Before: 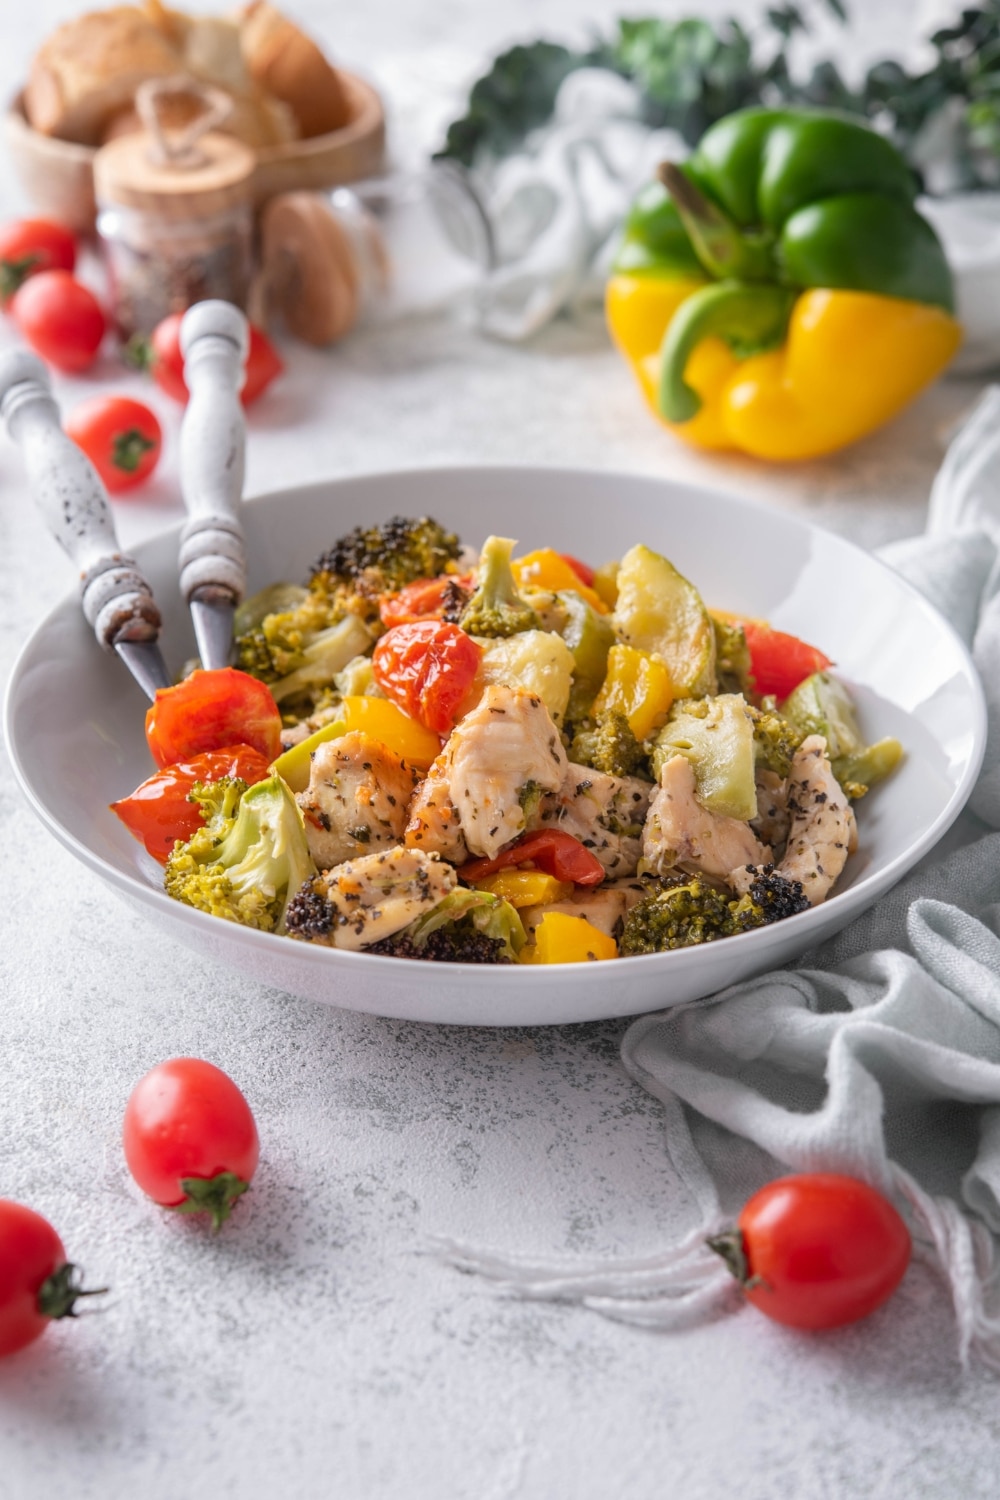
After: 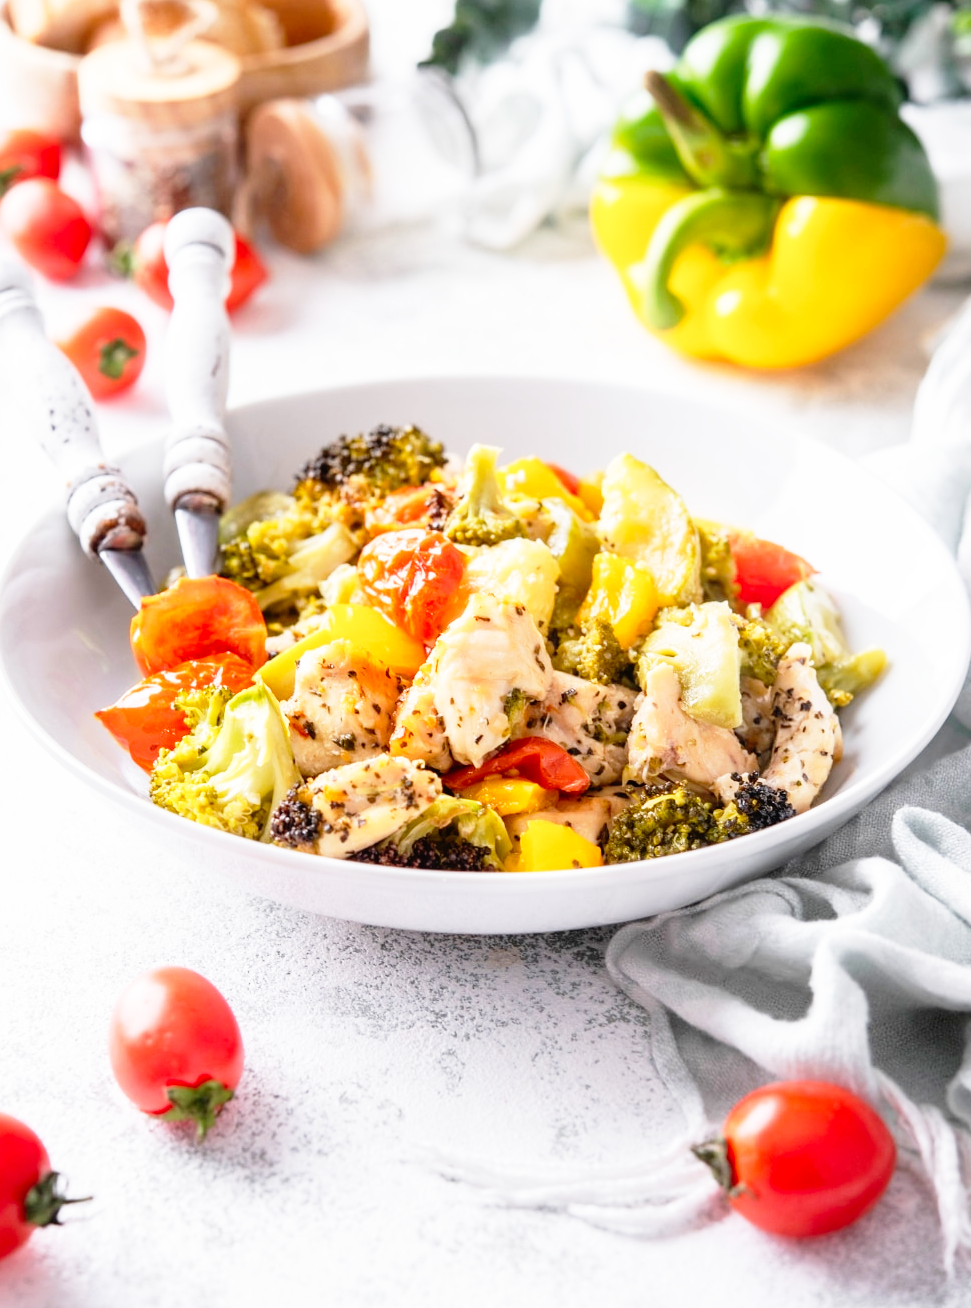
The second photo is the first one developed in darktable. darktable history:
base curve: curves: ch0 [(0, 0) (0.012, 0.01) (0.073, 0.168) (0.31, 0.711) (0.645, 0.957) (1, 1)], preserve colors none
crop: left 1.507%, top 6.147%, right 1.379%, bottom 6.637%
